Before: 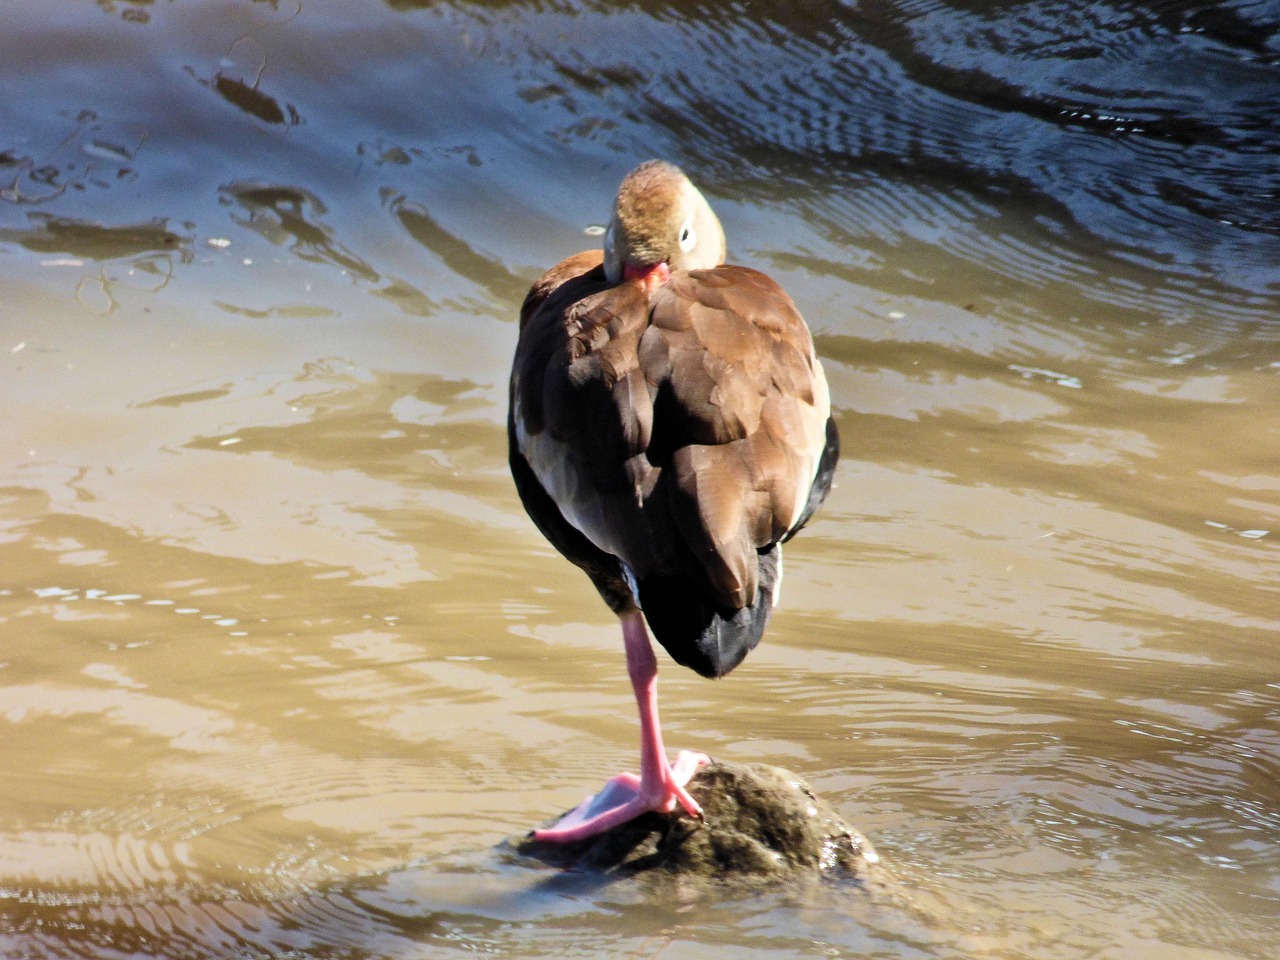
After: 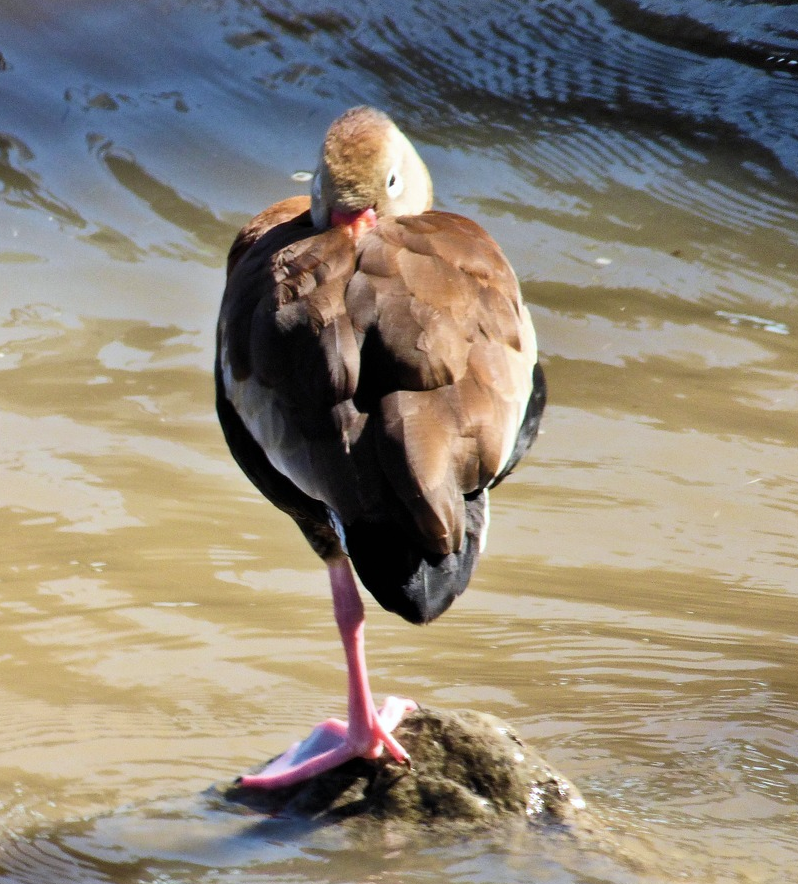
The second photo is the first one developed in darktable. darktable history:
crop and rotate: left 22.918%, top 5.629%, right 14.711%, bottom 2.247%
white balance: red 0.988, blue 1.017
